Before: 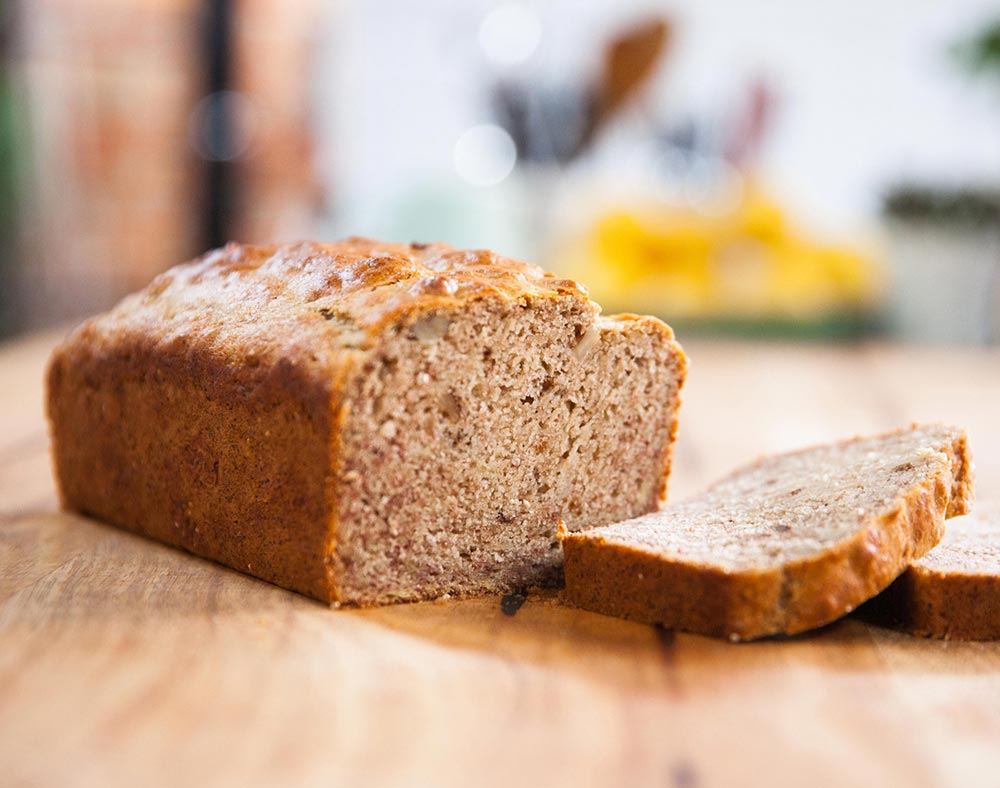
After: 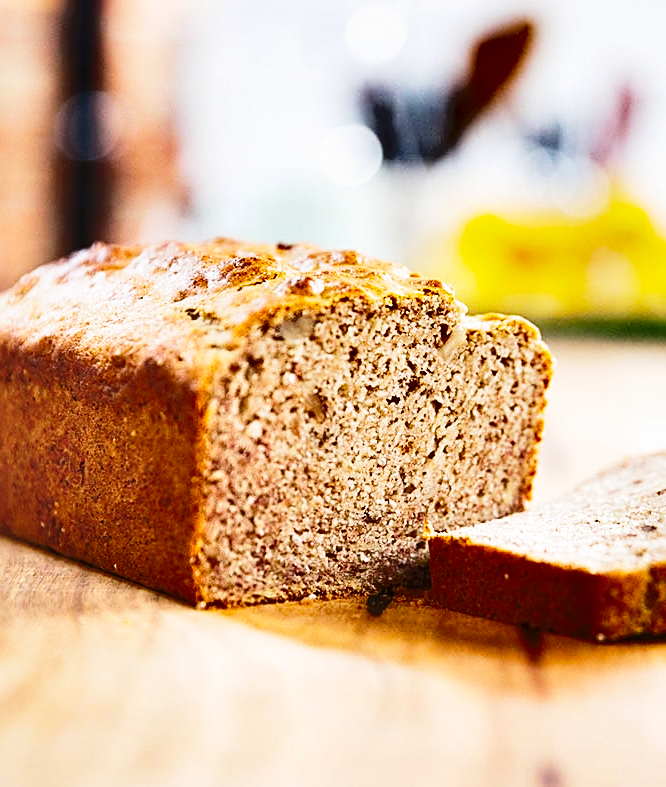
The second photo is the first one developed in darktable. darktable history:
base curve: curves: ch0 [(0, 0) (0.028, 0.03) (0.121, 0.232) (0.46, 0.748) (0.859, 0.968) (1, 1)], preserve colors none
sharpen: on, module defaults
crop and rotate: left 13.425%, right 19.892%
tone curve: curves: ch0 [(0, 0) (0.004, 0.001) (0.133, 0.16) (0.325, 0.399) (0.475, 0.588) (0.832, 0.903) (1, 1)], color space Lab, independent channels, preserve colors none
shadows and highlights: radius 105.72, shadows 40.6, highlights -72.84, low approximation 0.01, soften with gaussian
exposure: black level correction -0.004, exposure 0.052 EV, compensate highlight preservation false
